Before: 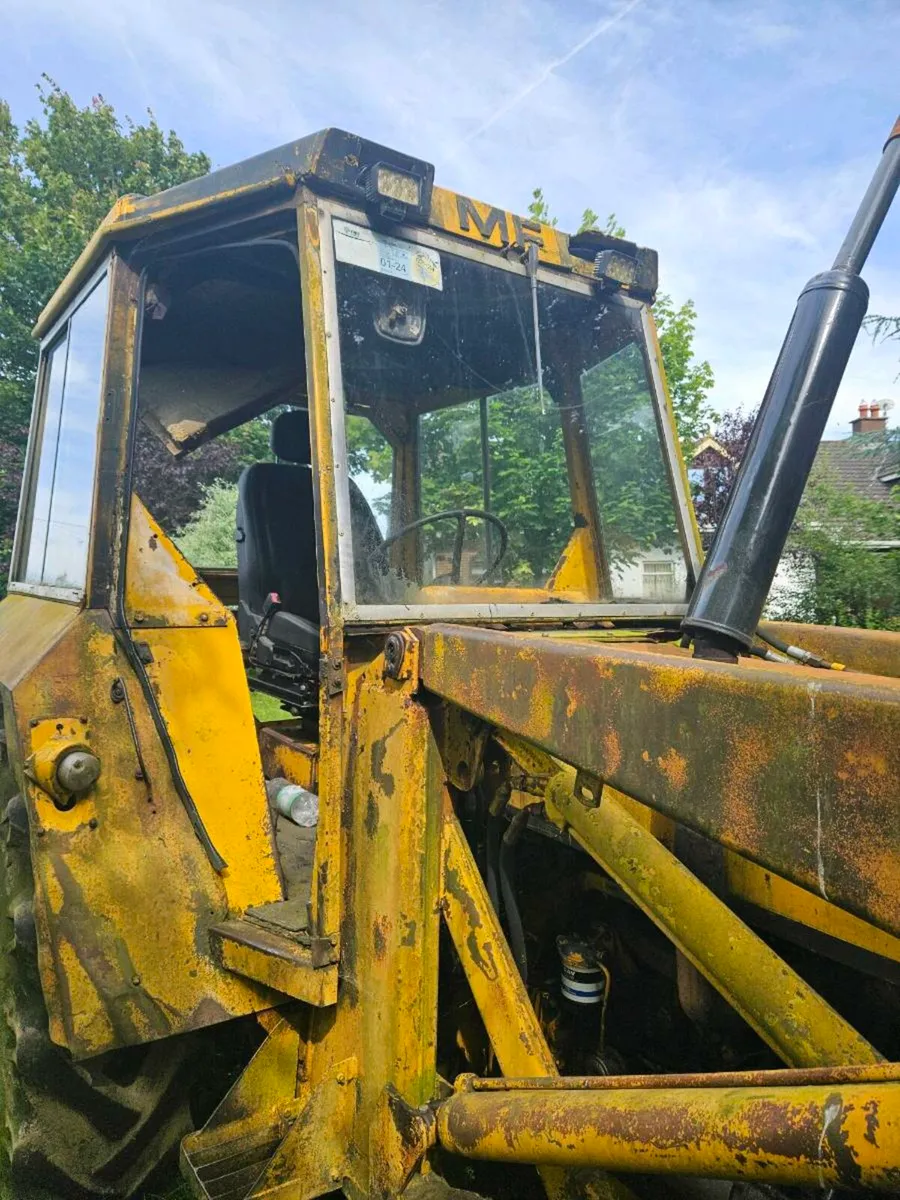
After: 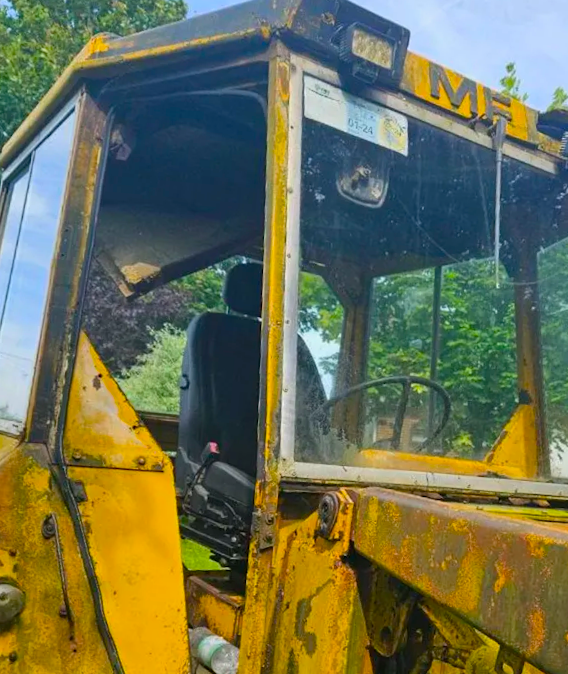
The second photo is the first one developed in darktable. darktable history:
white balance: emerald 1
color balance rgb: linear chroma grading › global chroma 15%, perceptual saturation grading › global saturation 30%
exposure: exposure -0.153 EV, compensate highlight preservation false
crop and rotate: angle -4.99°, left 2.122%, top 6.945%, right 27.566%, bottom 30.519%
